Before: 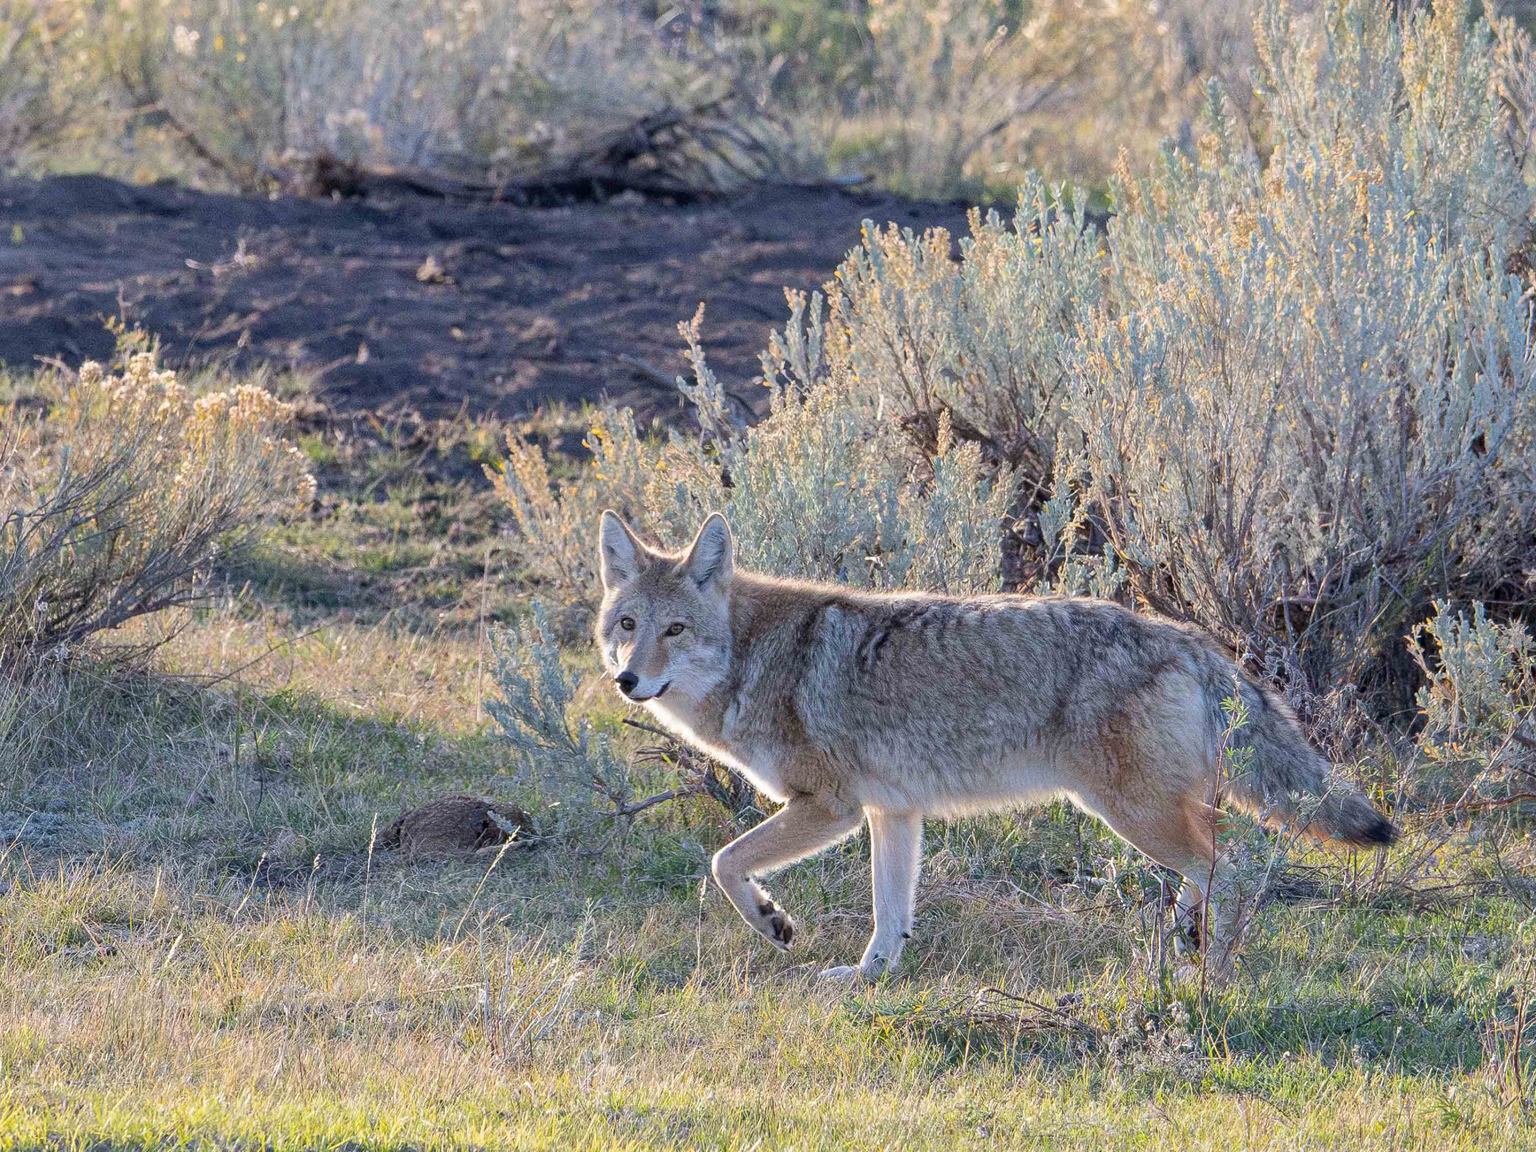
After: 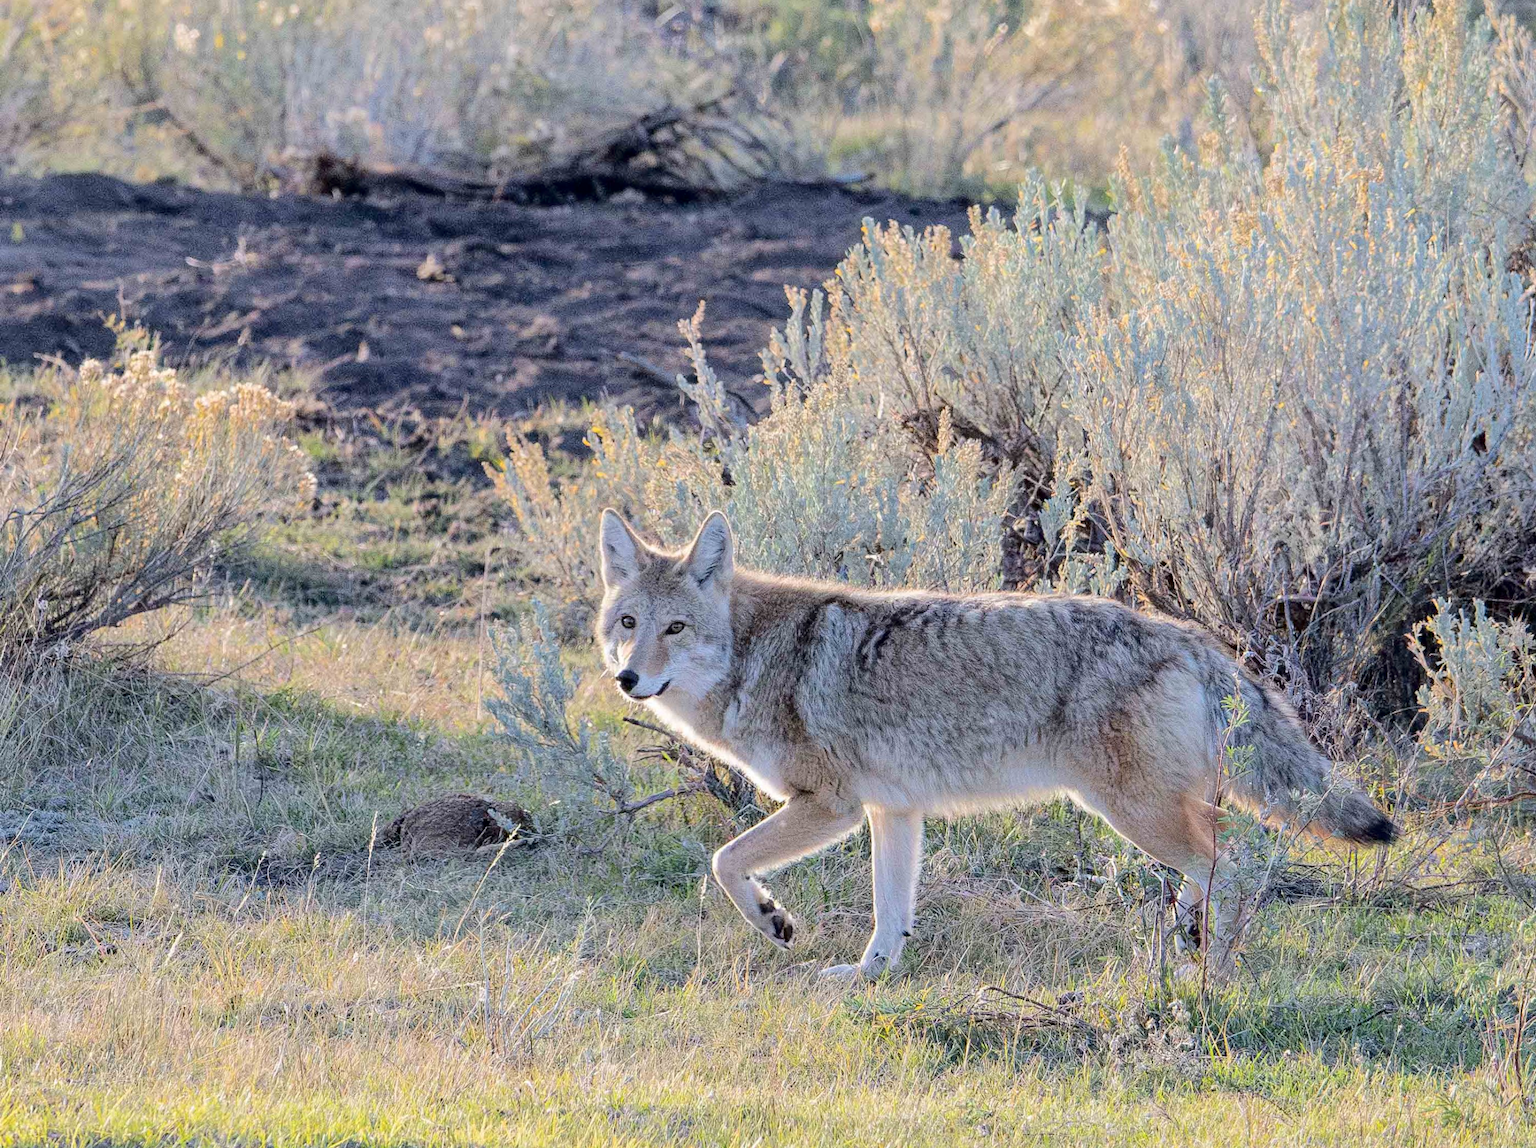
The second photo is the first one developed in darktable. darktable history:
tone curve: curves: ch0 [(0, 0) (0.004, 0) (0.133, 0.076) (0.325, 0.362) (0.879, 0.885) (1, 1)], color space Lab, independent channels, preserve colors none
crop: top 0.212%, bottom 0.137%
